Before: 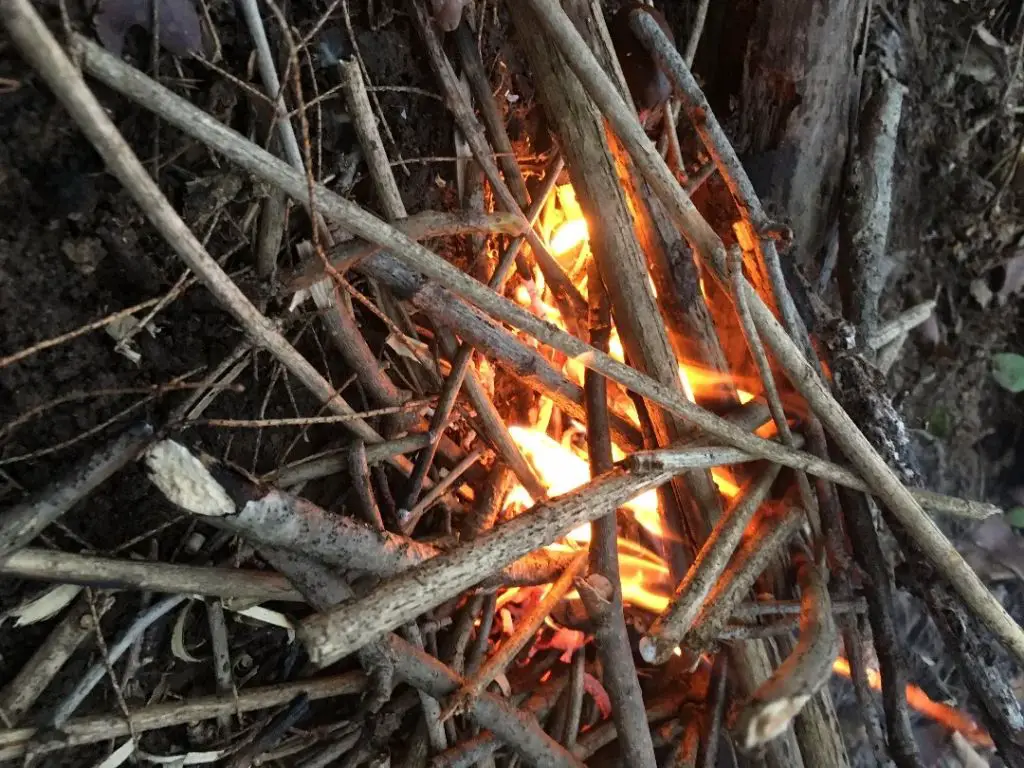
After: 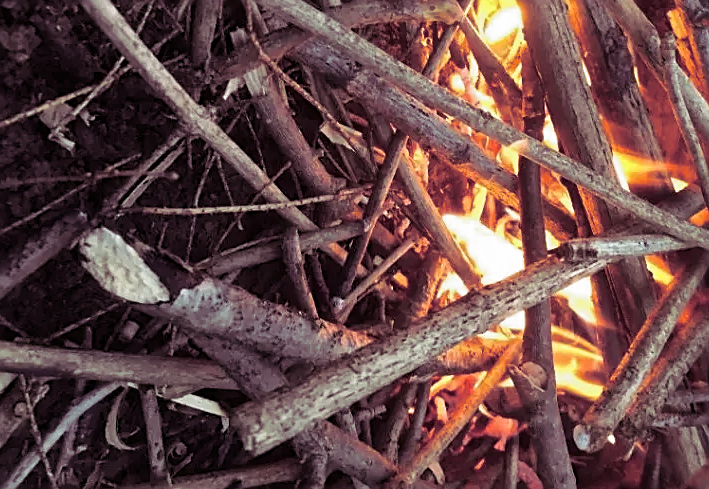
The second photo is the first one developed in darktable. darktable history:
sharpen: on, module defaults
crop: left 6.488%, top 27.668%, right 24.183%, bottom 8.656%
split-toning: shadows › hue 316.8°, shadows › saturation 0.47, highlights › hue 201.6°, highlights › saturation 0, balance -41.97, compress 28.01%
